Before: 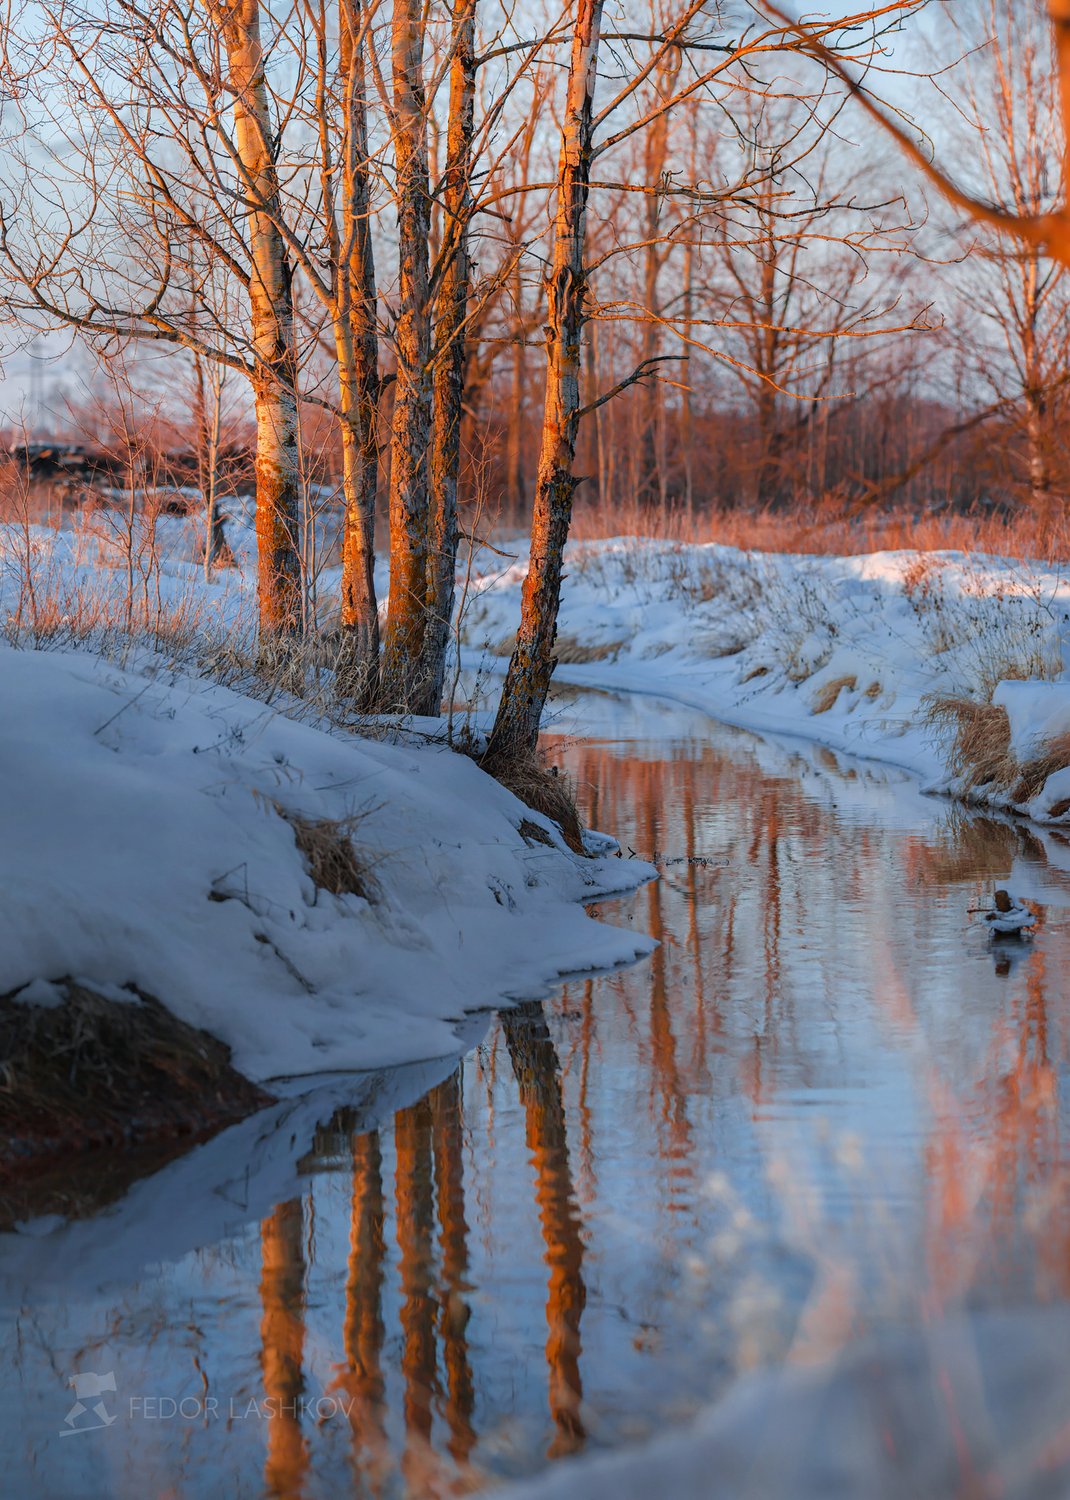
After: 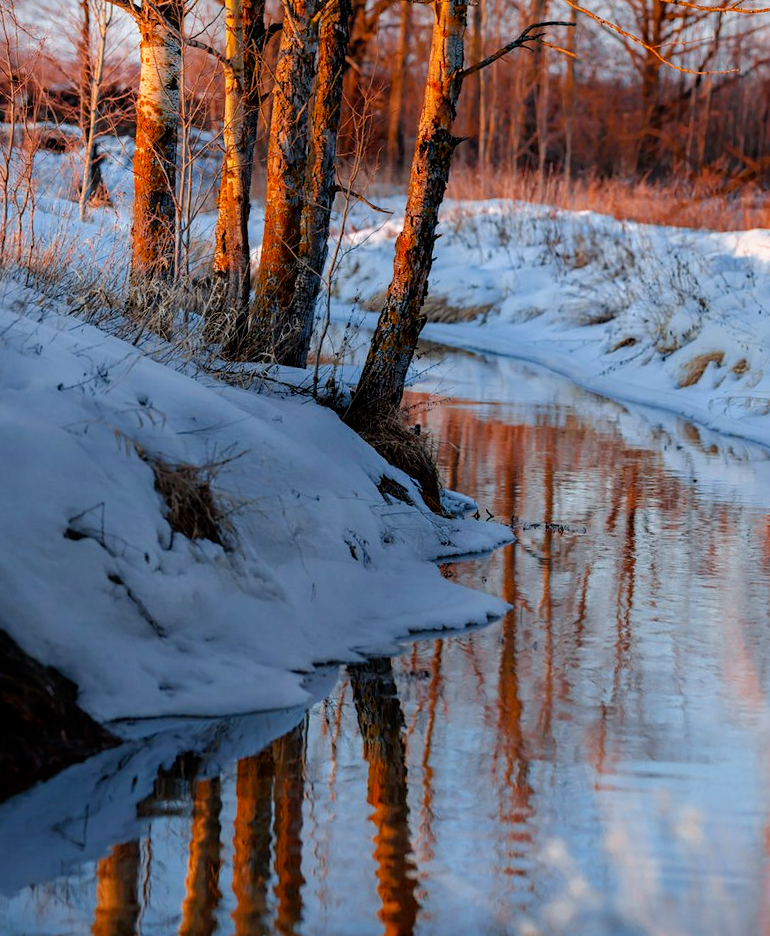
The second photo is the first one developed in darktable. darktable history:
filmic rgb: black relative exposure -8.7 EV, white relative exposure 2.7 EV, threshold 3 EV, target black luminance 0%, hardness 6.25, latitude 75%, contrast 1.325, highlights saturation mix -5%, preserve chrominance no, color science v5 (2021), iterations of high-quality reconstruction 0, enable highlight reconstruction true
exposure: exposure 0 EV, compensate highlight preservation false
crop and rotate: angle -3.37°, left 9.79%, top 20.73%, right 12.42%, bottom 11.82%
